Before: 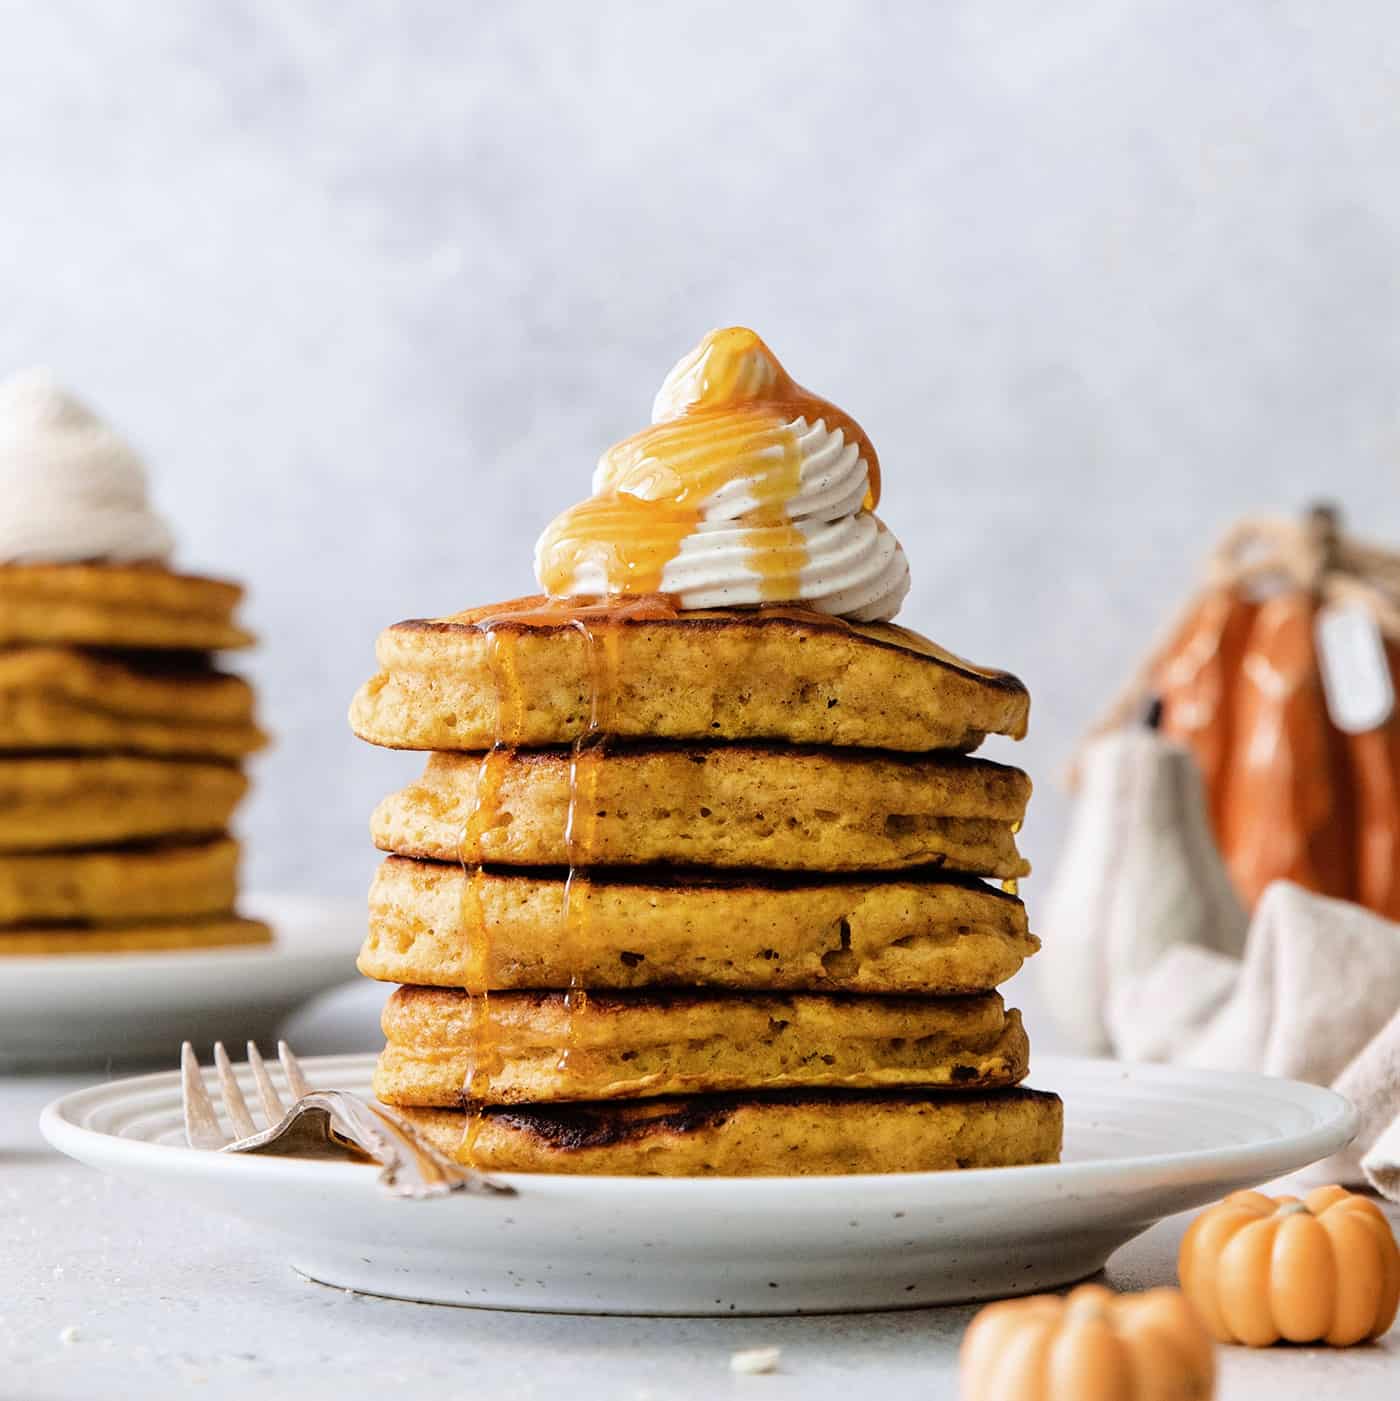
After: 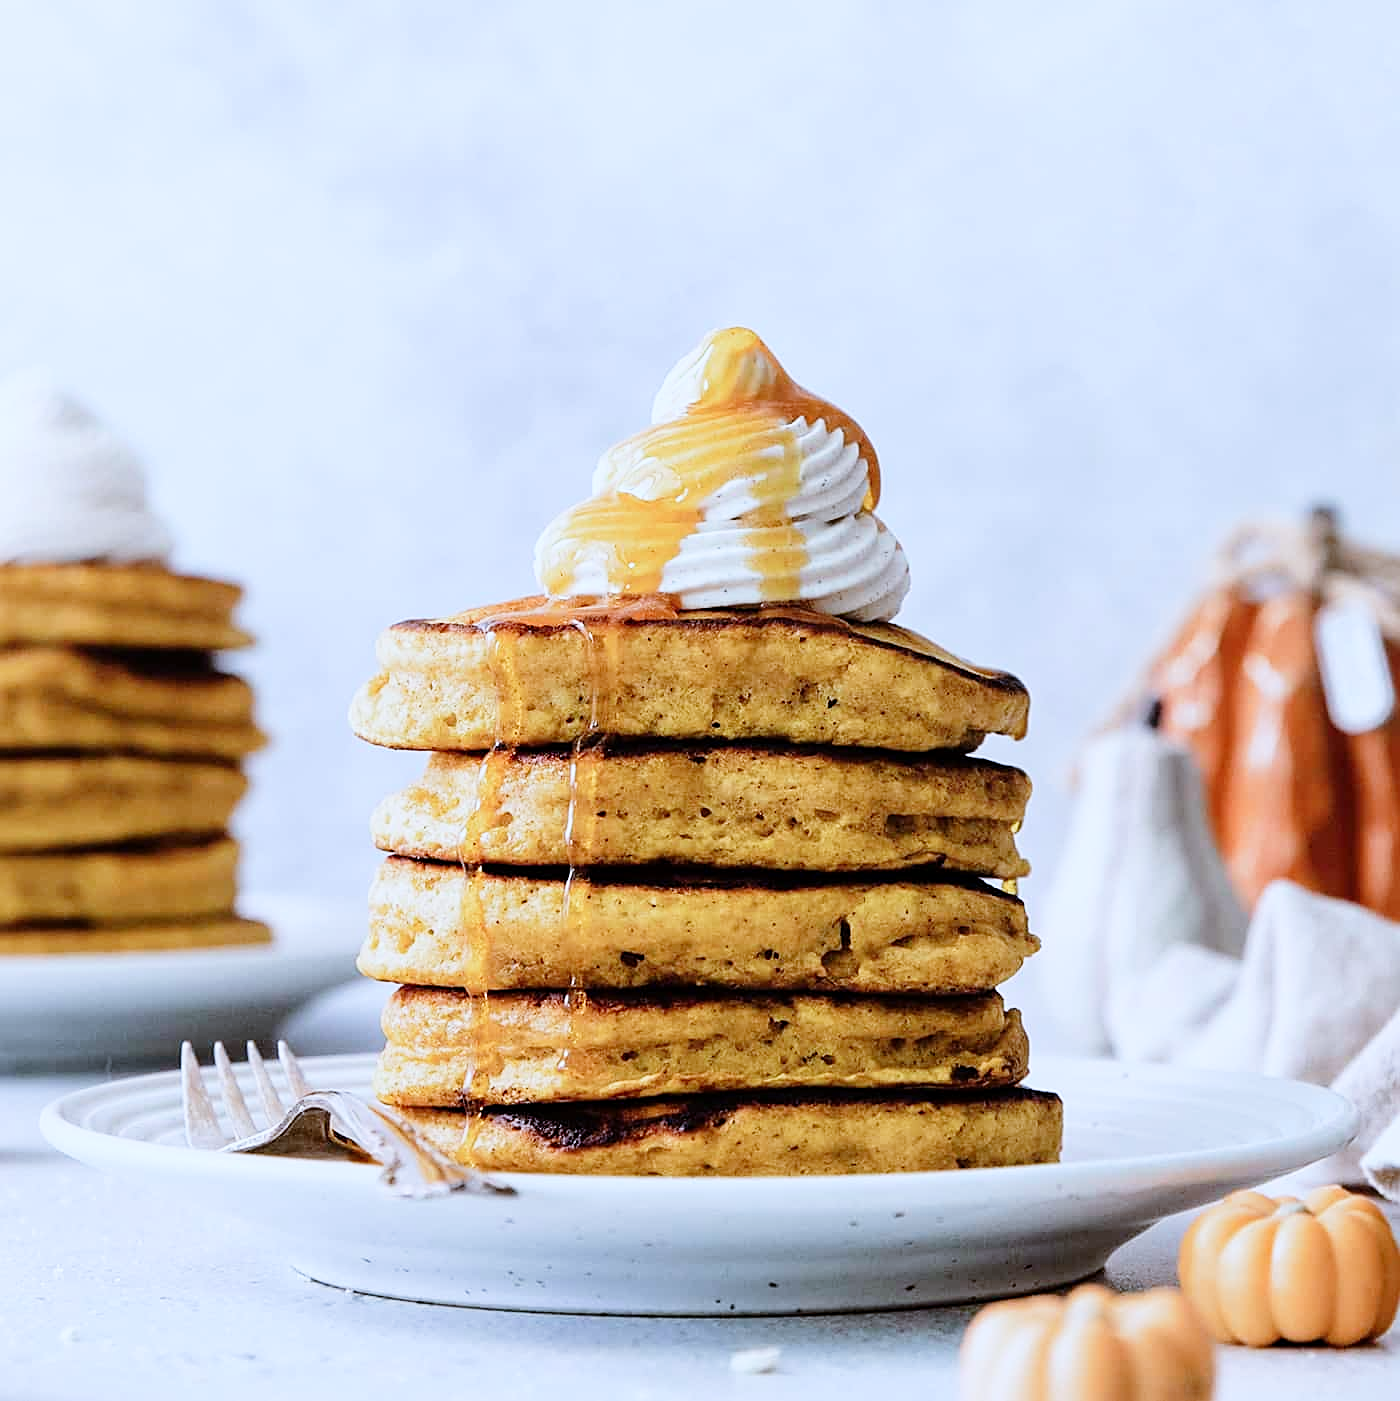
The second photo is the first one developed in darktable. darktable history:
color calibration: illuminant custom, x 0.391, y 0.392, temperature 3869.52 K
exposure: black level correction 0.001, compensate highlight preservation false
sharpen: on, module defaults
tone curve: curves: ch0 [(0, 0) (0.091, 0.077) (0.389, 0.458) (0.745, 0.82) (0.856, 0.899) (0.92, 0.938) (1, 0.973)]; ch1 [(0, 0) (0.437, 0.404) (0.5, 0.5) (0.529, 0.55) (0.58, 0.6) (0.616, 0.649) (1, 1)]; ch2 [(0, 0) (0.442, 0.415) (0.5, 0.5) (0.535, 0.557) (0.585, 0.62) (1, 1)], preserve colors none
